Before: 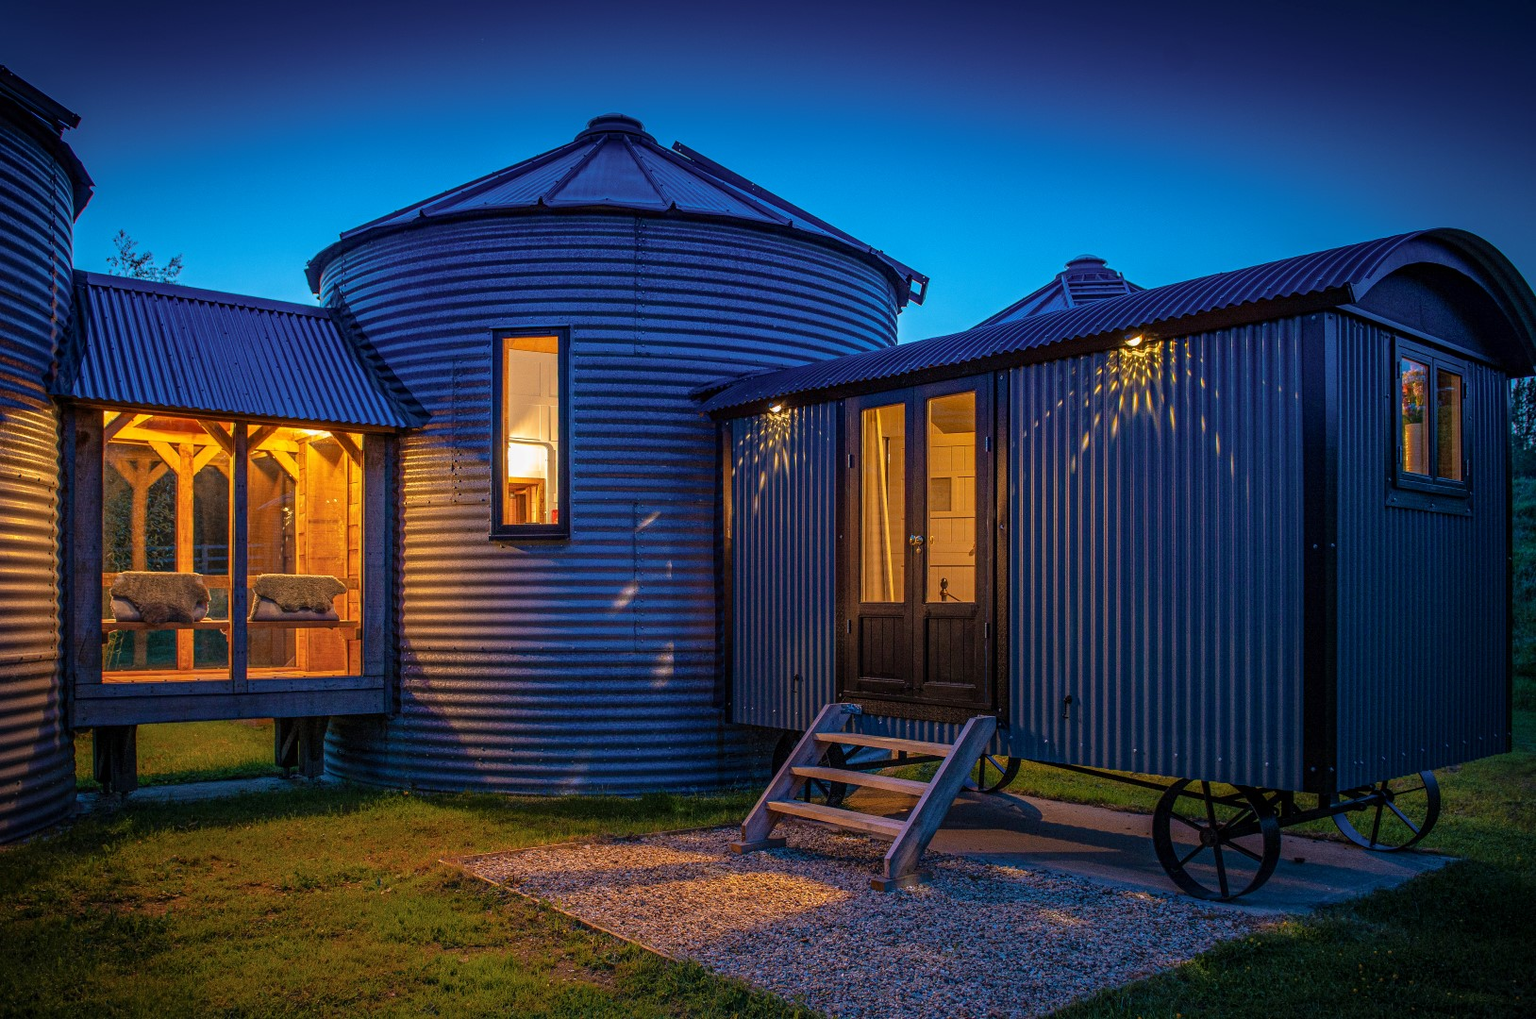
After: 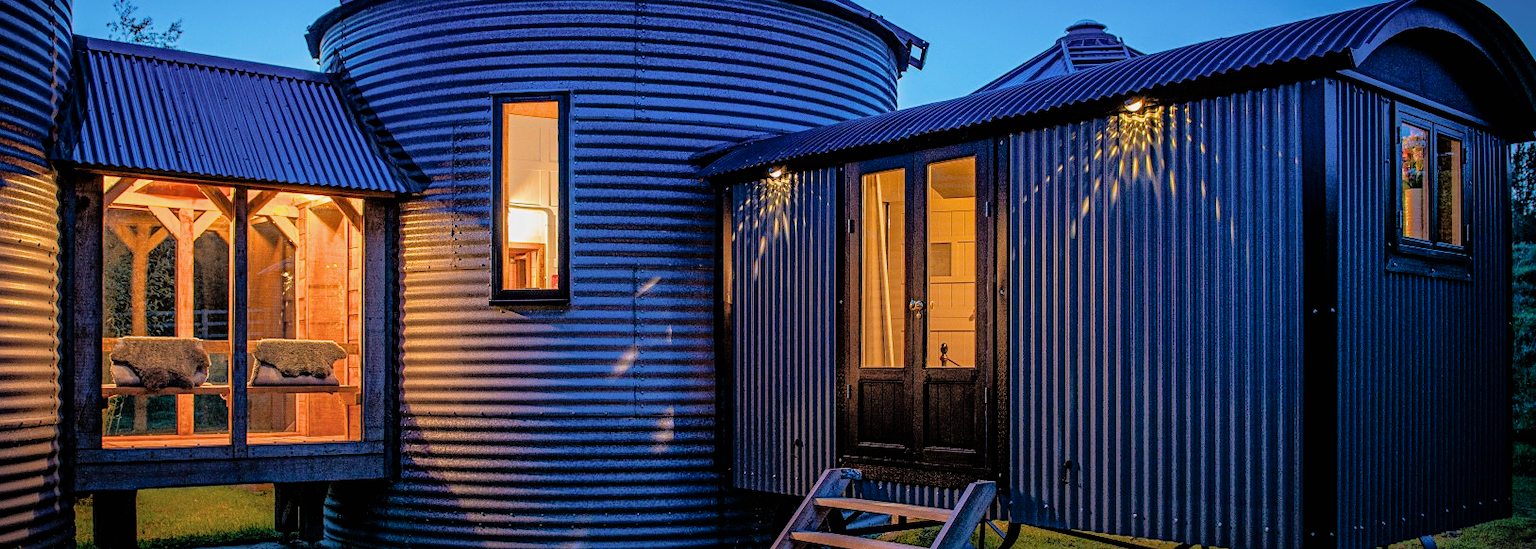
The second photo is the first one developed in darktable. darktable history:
crop and rotate: top 23.104%, bottom 22.94%
exposure: exposure 0.511 EV, compensate highlight preservation false
filmic rgb: black relative exposure -5.01 EV, white relative exposure 3.53 EV, hardness 3.18, contrast 1.189, highlights saturation mix -49.08%
shadows and highlights: on, module defaults
sharpen: amount 0.208
